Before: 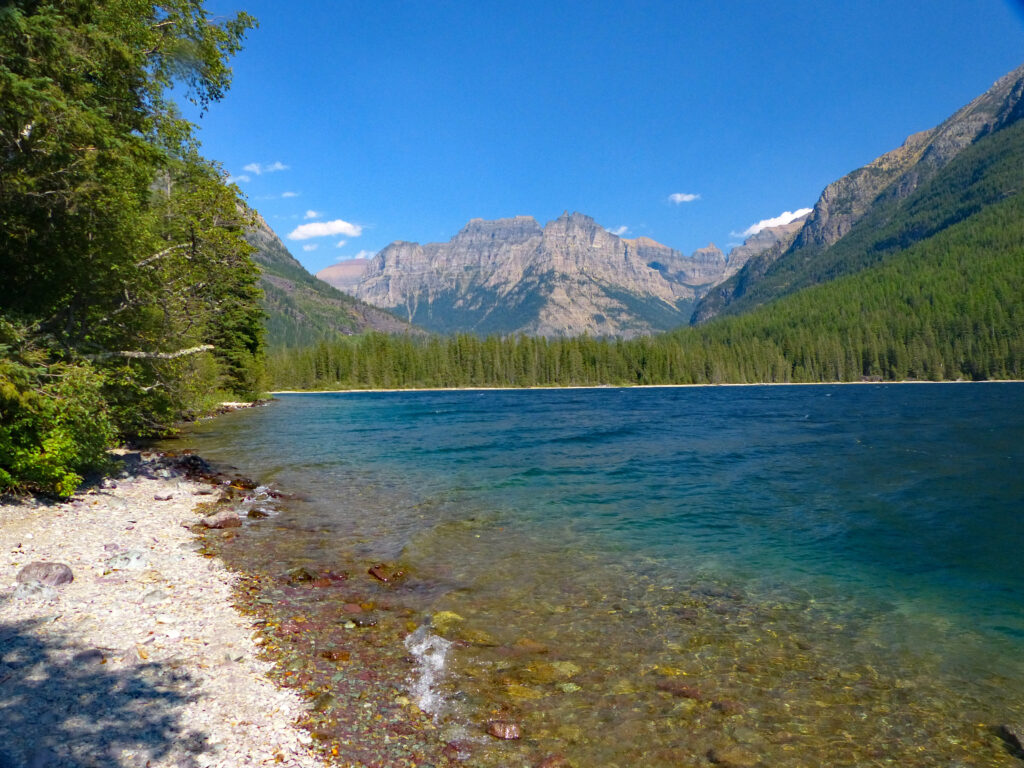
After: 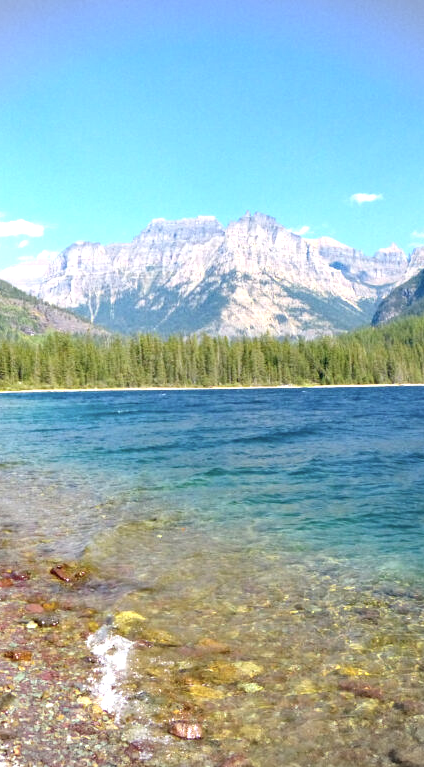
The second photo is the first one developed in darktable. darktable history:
exposure: exposure 1.234 EV, compensate highlight preservation false
crop: left 31.098%, right 27.435%
vignetting: fall-off start 87.93%, fall-off radius 24.47%, brightness -0.278
contrast brightness saturation: contrast 0.11, saturation -0.163
